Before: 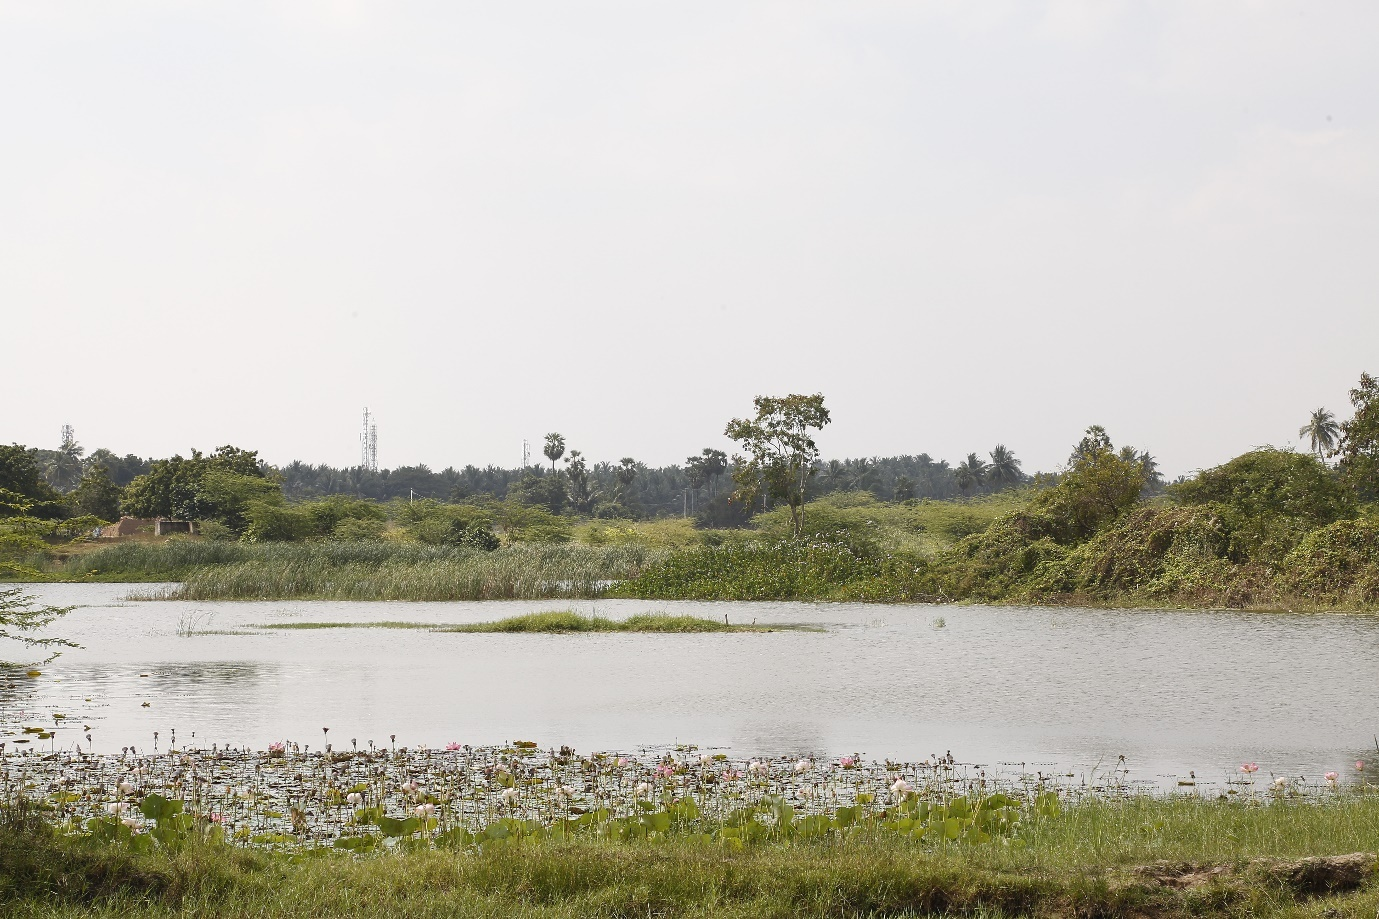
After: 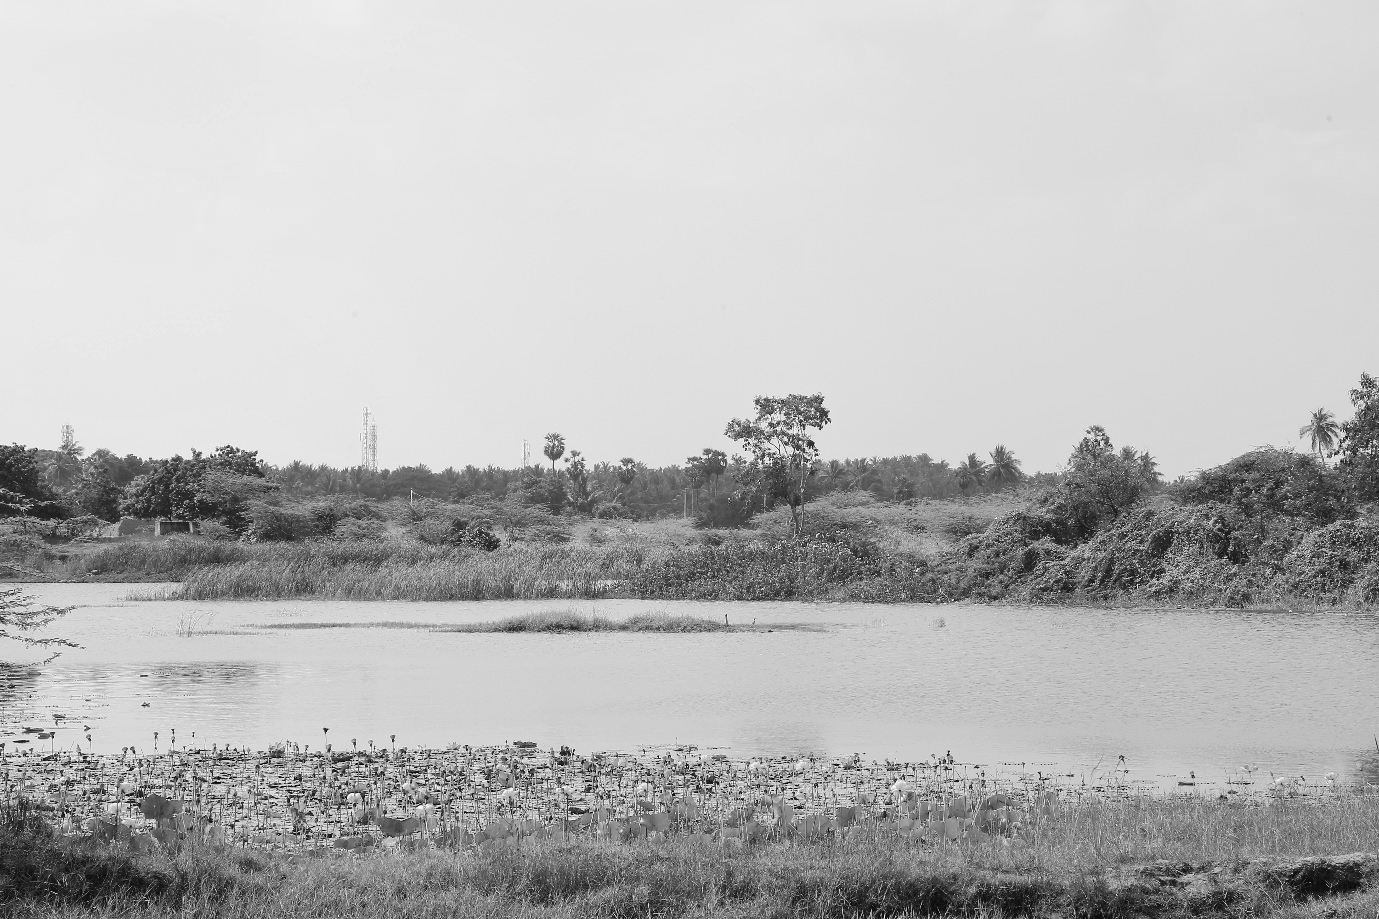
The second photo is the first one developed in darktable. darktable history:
monochrome: a -35.87, b 49.73, size 1.7
tone curve: curves: ch0 [(0, 0) (0.003, 0.009) (0.011, 0.013) (0.025, 0.022) (0.044, 0.039) (0.069, 0.055) (0.1, 0.077) (0.136, 0.113) (0.177, 0.158) (0.224, 0.213) (0.277, 0.289) (0.335, 0.367) (0.399, 0.451) (0.468, 0.532) (0.543, 0.615) (0.623, 0.696) (0.709, 0.755) (0.801, 0.818) (0.898, 0.893) (1, 1)], preserve colors none
